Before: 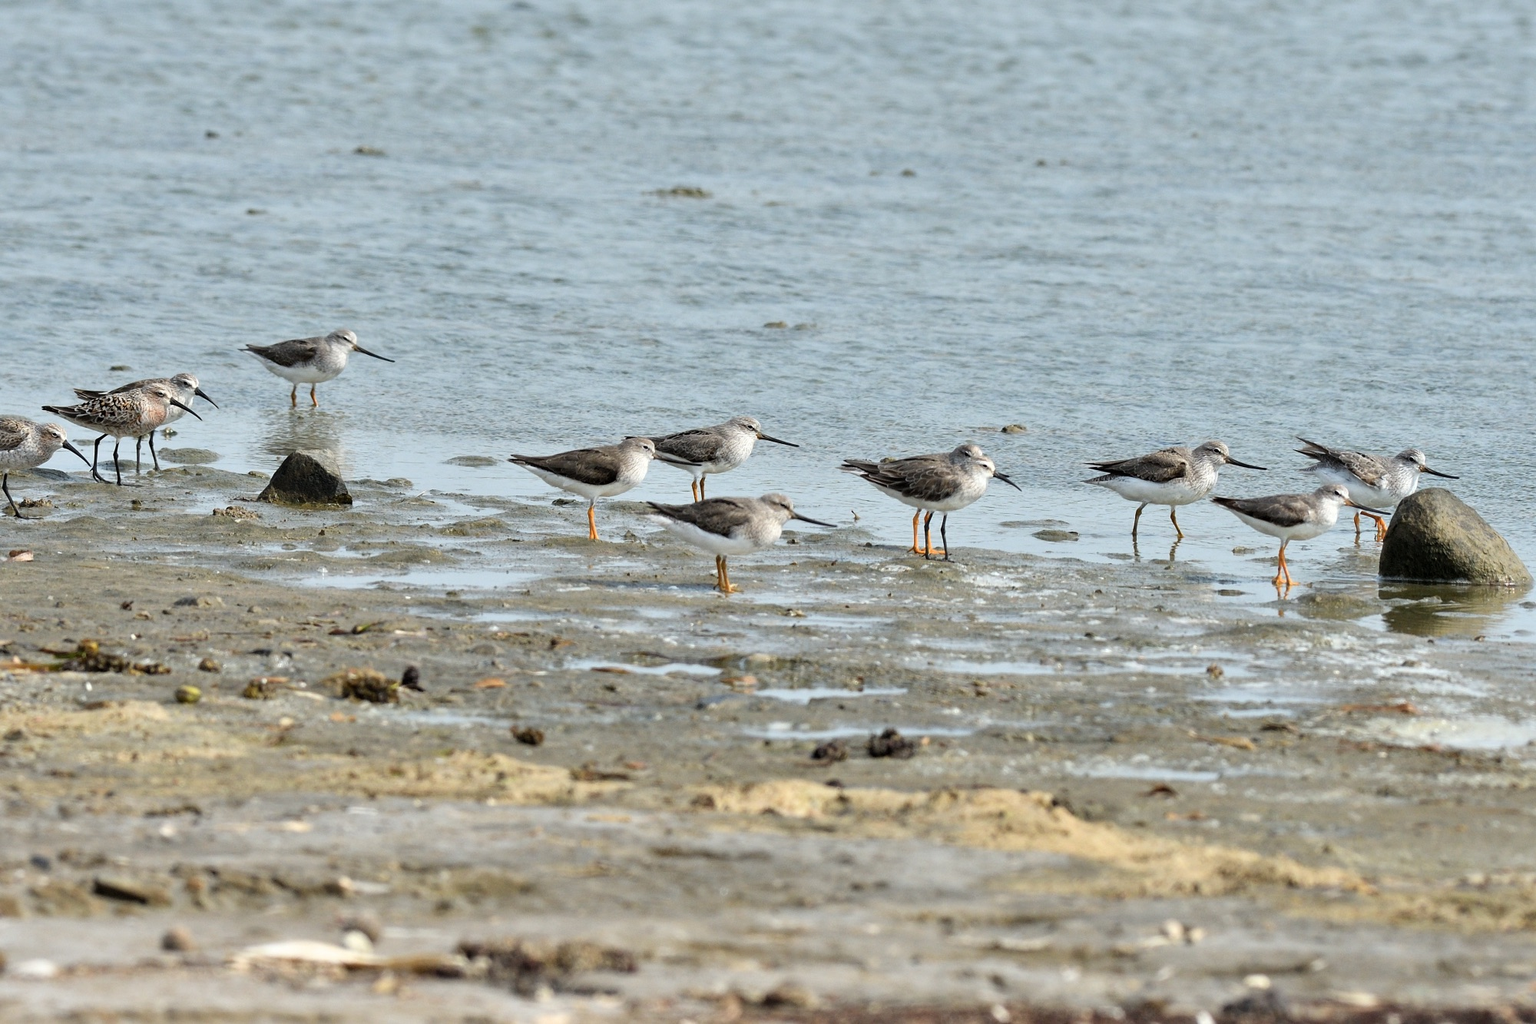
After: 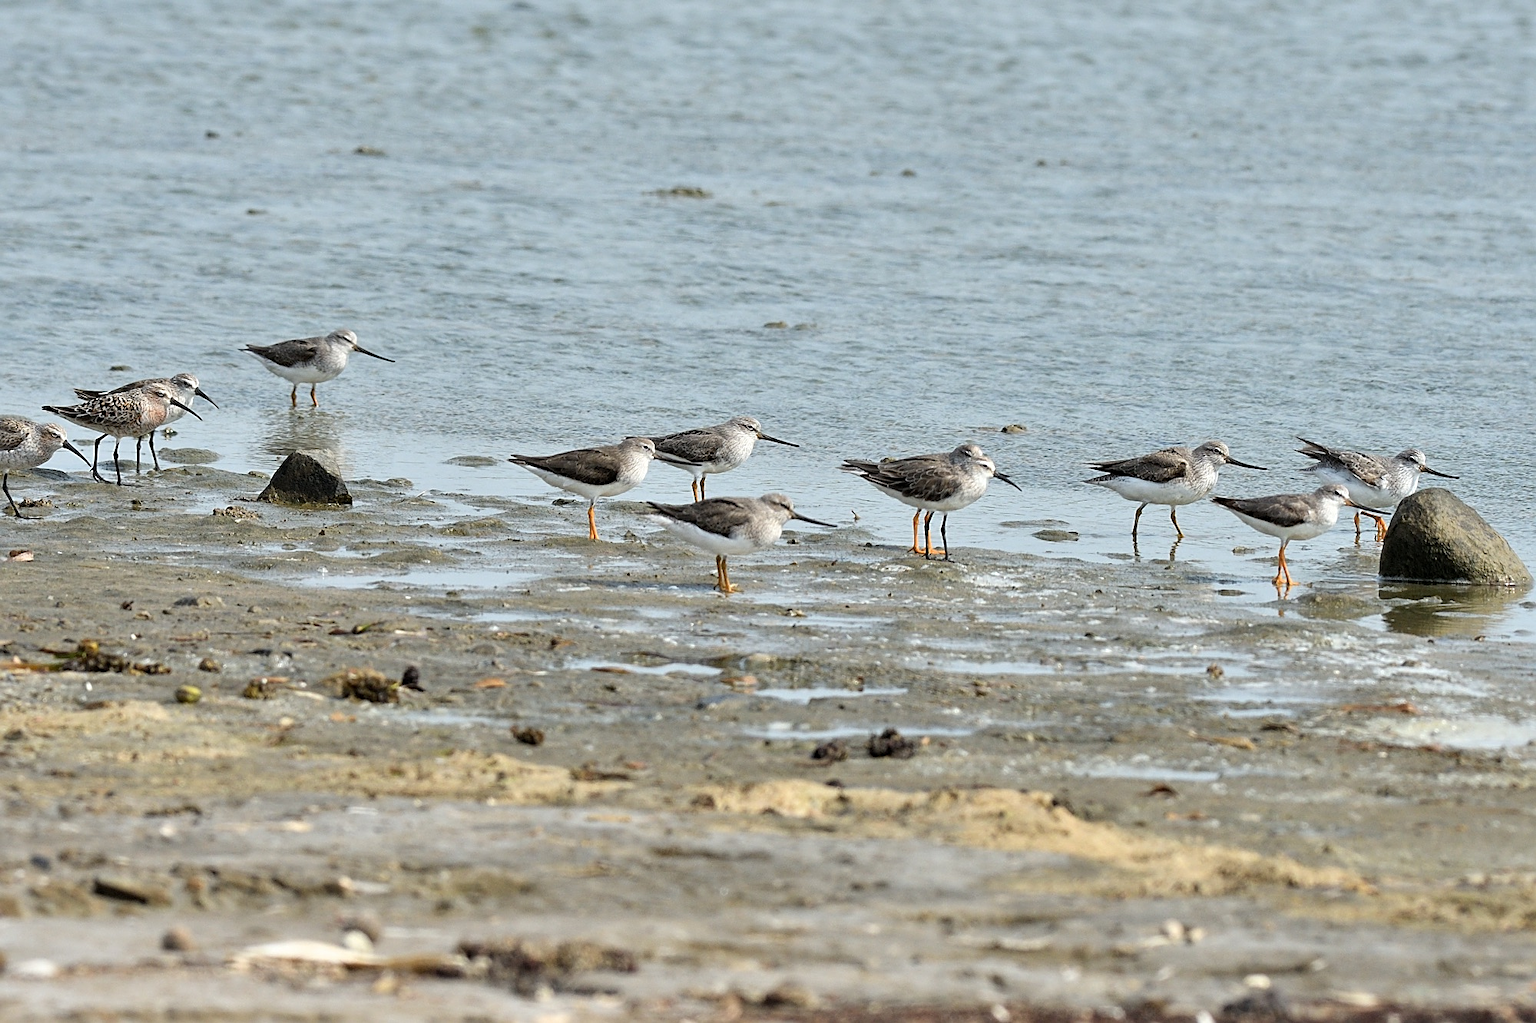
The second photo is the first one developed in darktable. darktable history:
sharpen: amount 0.482
